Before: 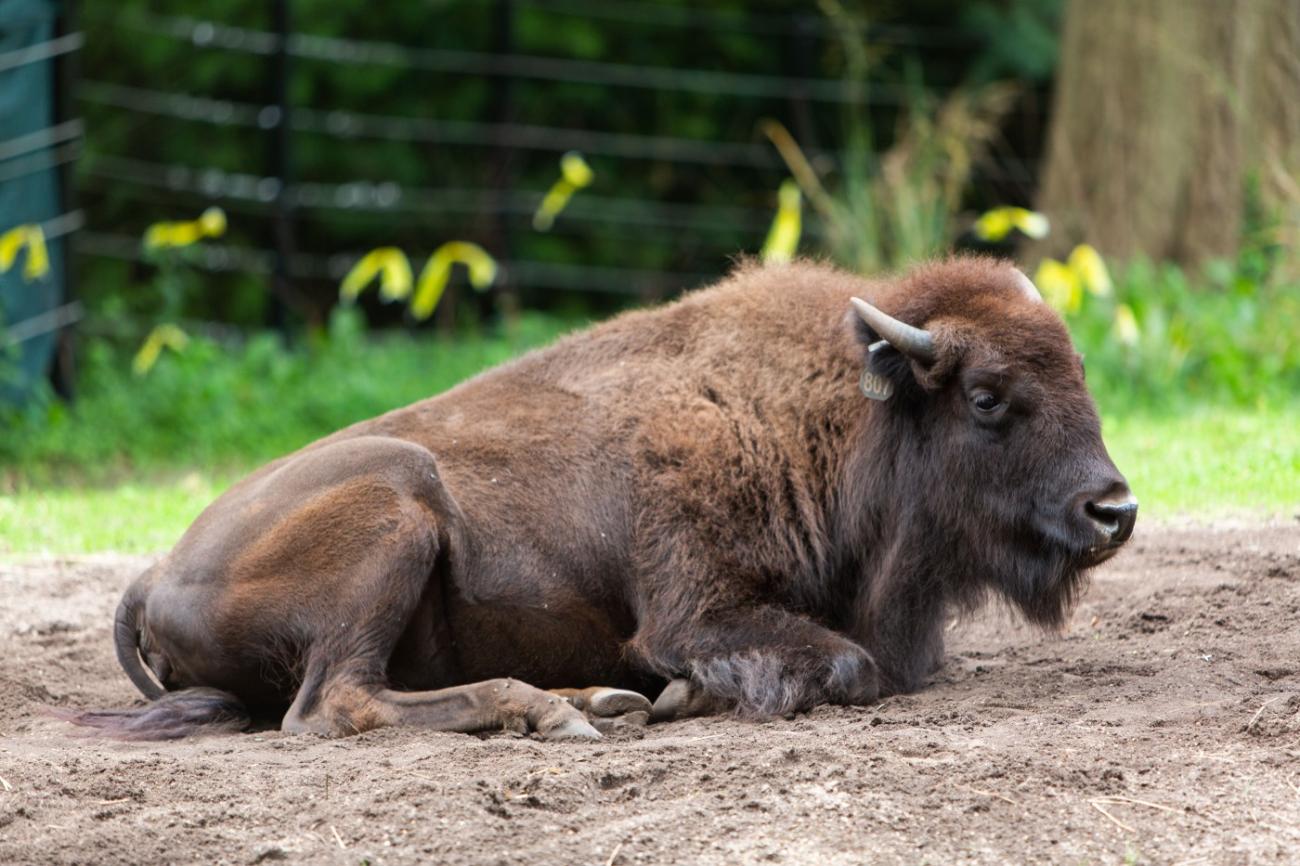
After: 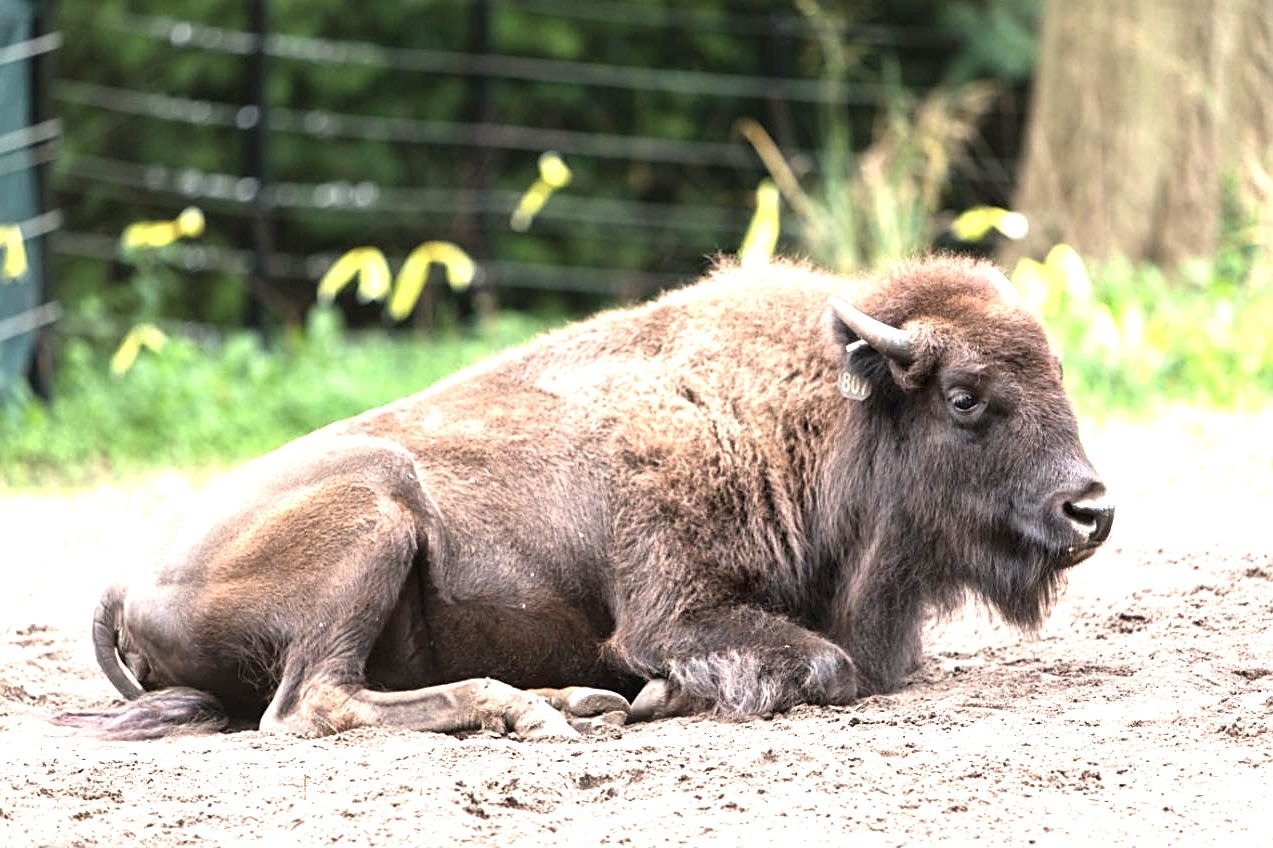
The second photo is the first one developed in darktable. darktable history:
exposure: black level correction 0, exposure 1.5 EV, compensate exposure bias true, compensate highlight preservation false
crop: left 1.743%, right 0.268%, bottom 2.011%
sharpen: on, module defaults
color correction: highlights a* 5.59, highlights b* 5.24, saturation 0.68
